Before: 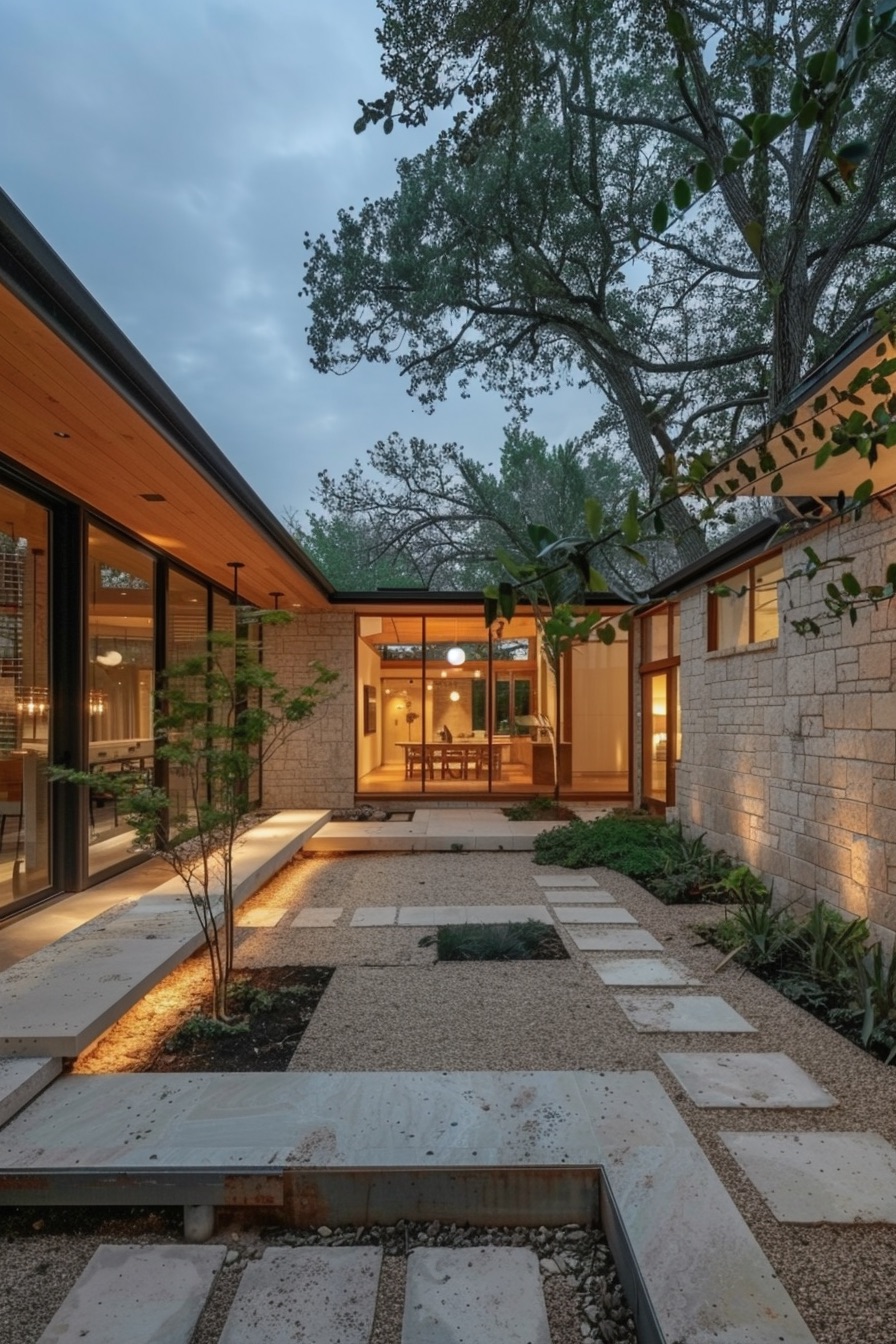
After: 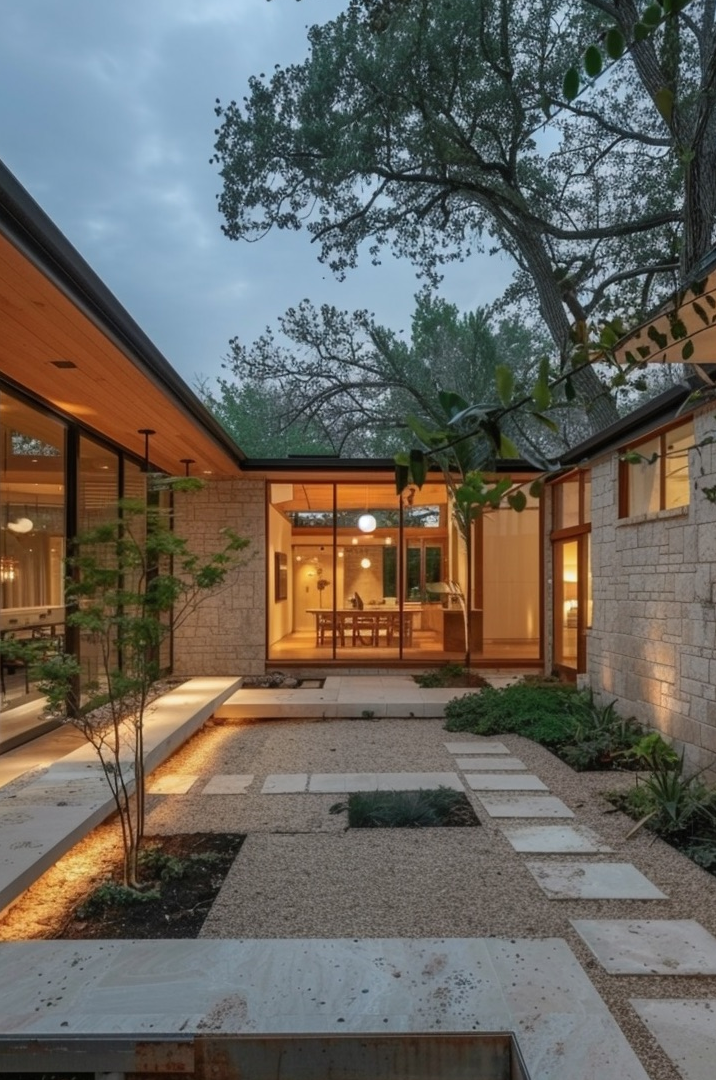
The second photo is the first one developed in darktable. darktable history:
crop and rotate: left 9.959%, top 9.909%, right 10.058%, bottom 9.701%
